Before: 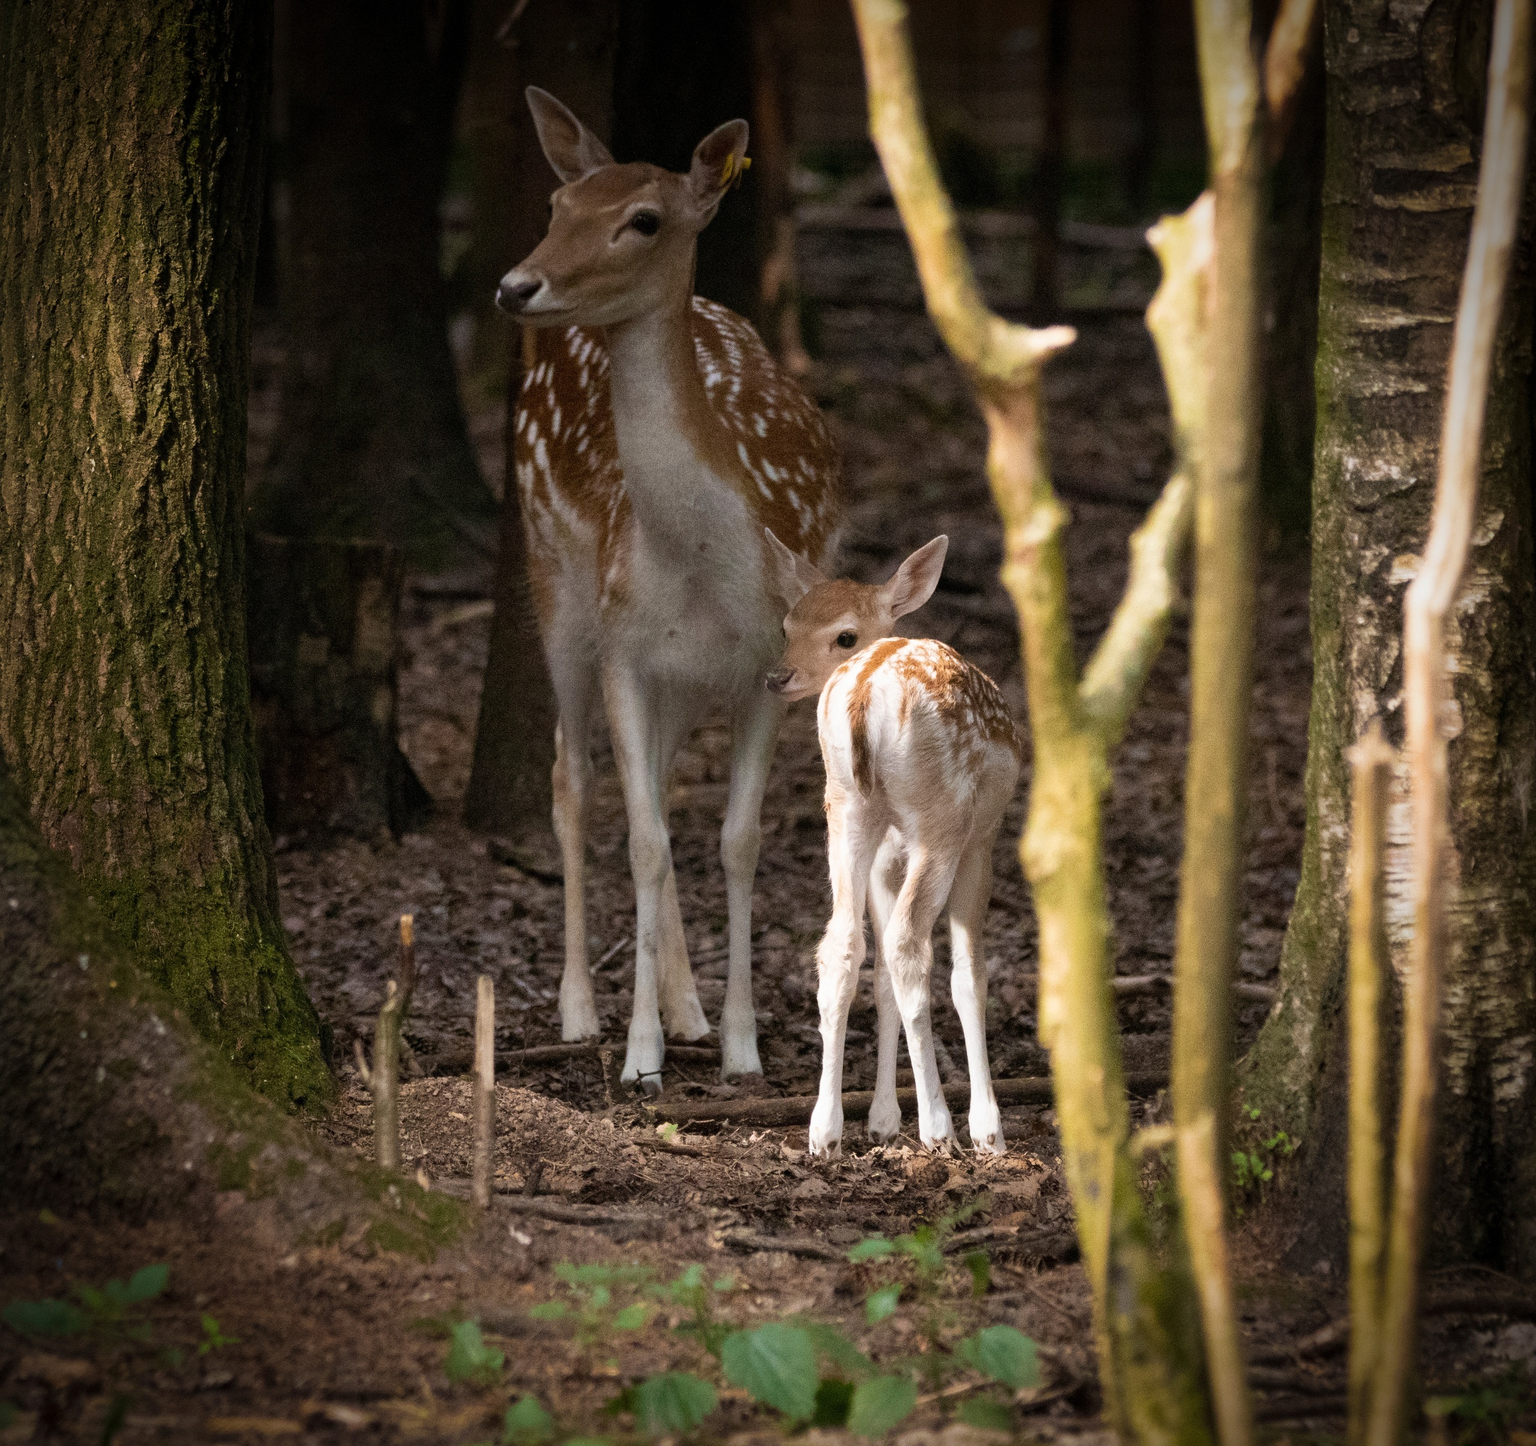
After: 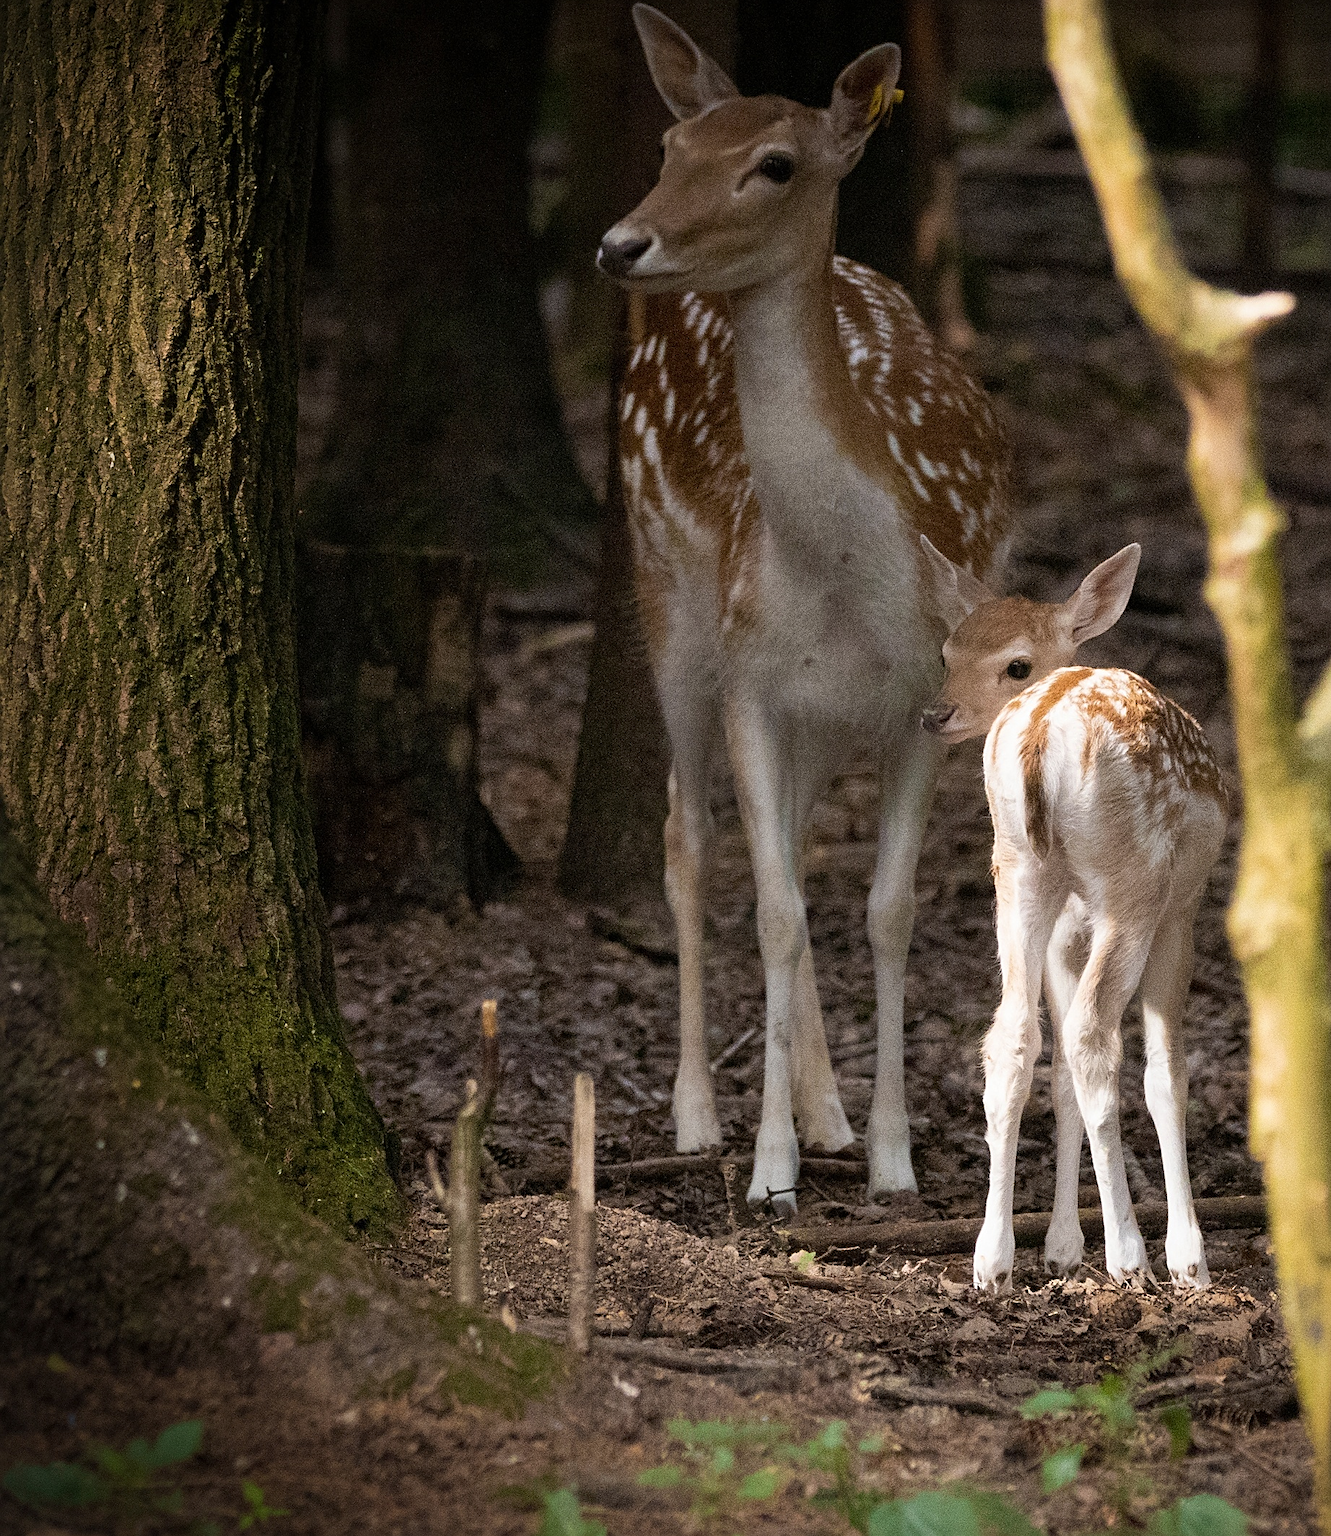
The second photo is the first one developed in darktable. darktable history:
color contrast: green-magenta contrast 0.96
crop: top 5.803%, right 27.864%, bottom 5.804%
color zones: curves: ch0 [(0.068, 0.464) (0.25, 0.5) (0.48, 0.508) (0.75, 0.536) (0.886, 0.476) (0.967, 0.456)]; ch1 [(0.066, 0.456) (0.25, 0.5) (0.616, 0.508) (0.746, 0.56) (0.934, 0.444)]
sharpen: on, module defaults
